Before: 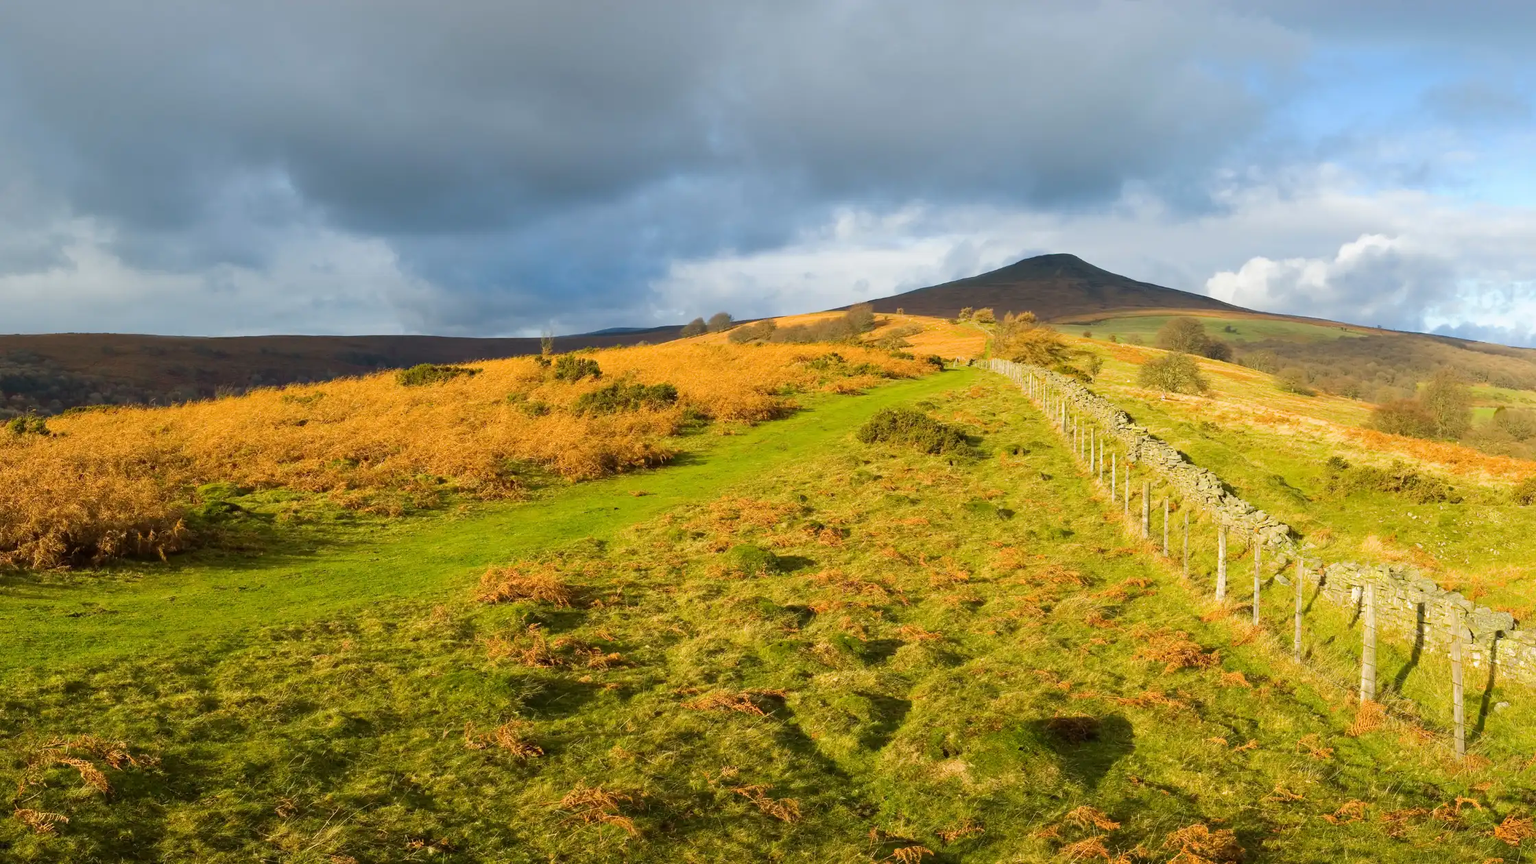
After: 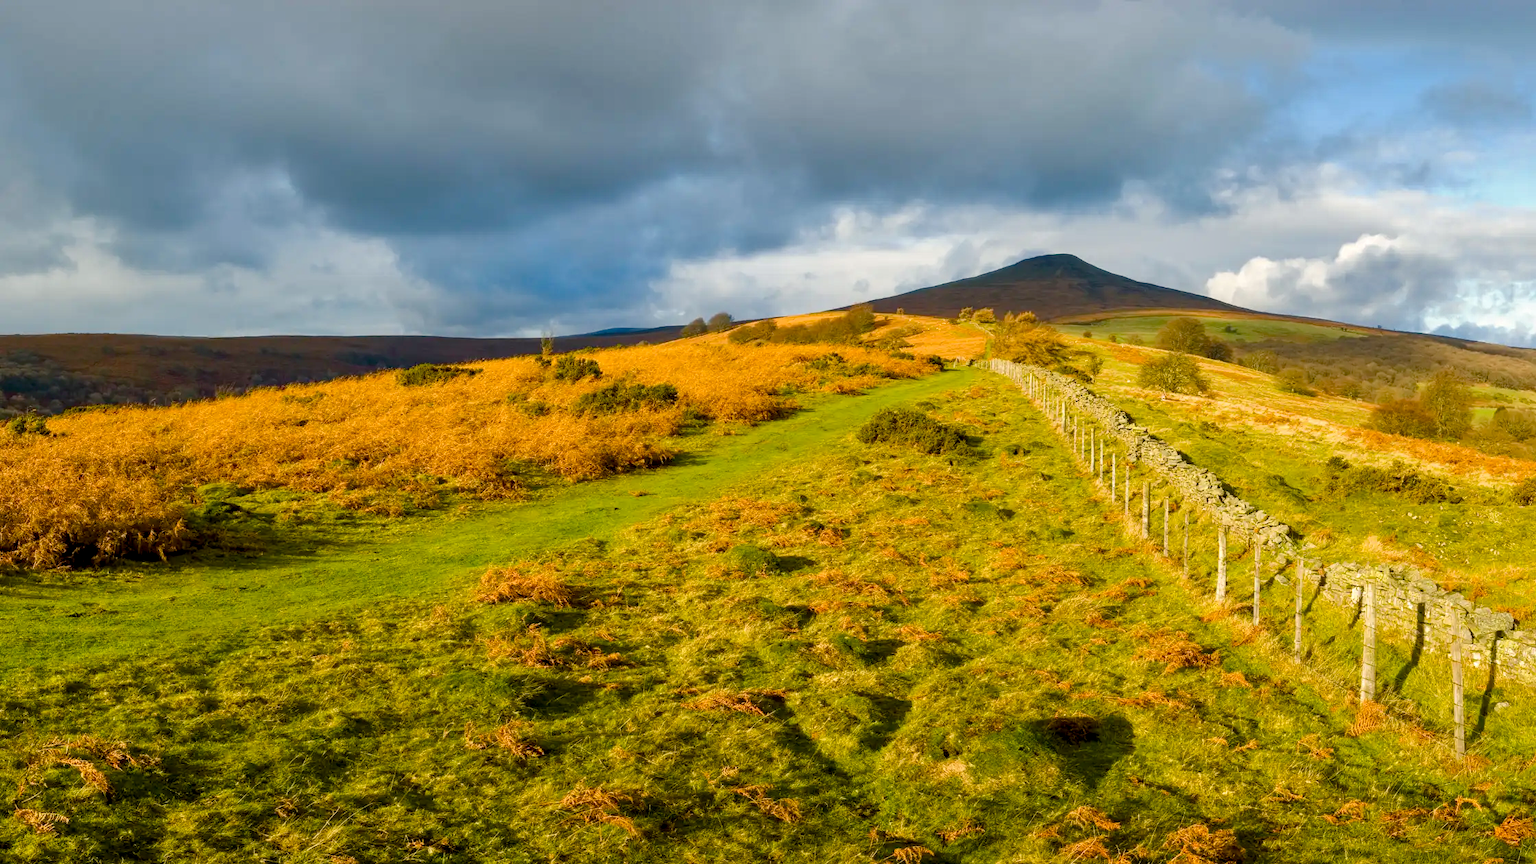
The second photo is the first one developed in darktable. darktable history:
color balance rgb: shadows lift › chroma 1%, shadows lift › hue 240.84°, highlights gain › chroma 2%, highlights gain › hue 73.2°, global offset › luminance -0.5%, perceptual saturation grading › global saturation 20%, perceptual saturation grading › highlights -25%, perceptual saturation grading › shadows 50%, global vibrance 15%
shadows and highlights: low approximation 0.01, soften with gaussian
local contrast: on, module defaults
